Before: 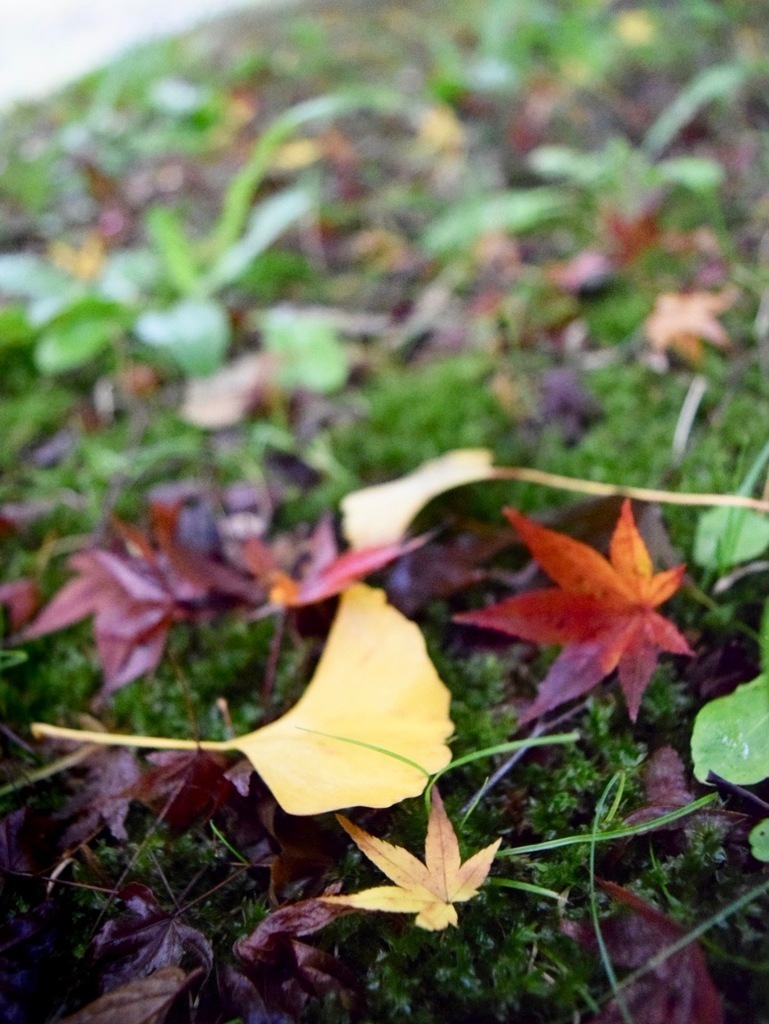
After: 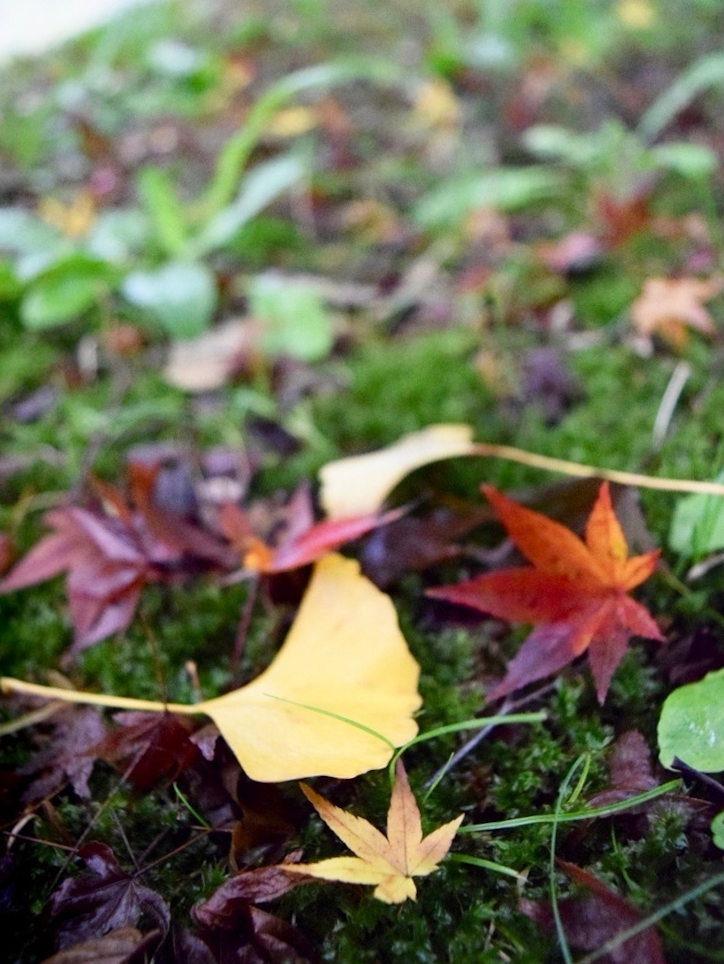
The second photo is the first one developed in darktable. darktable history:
crop and rotate: angle -2.7°
